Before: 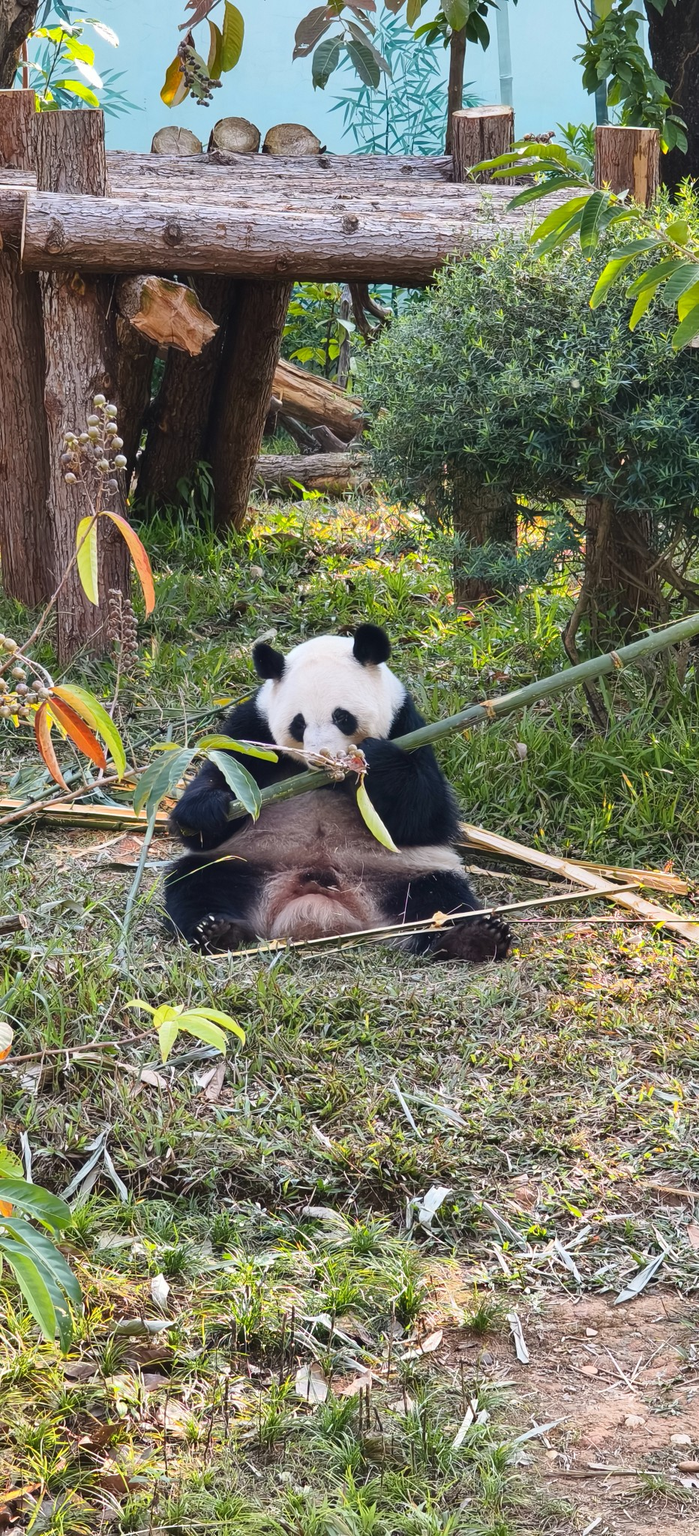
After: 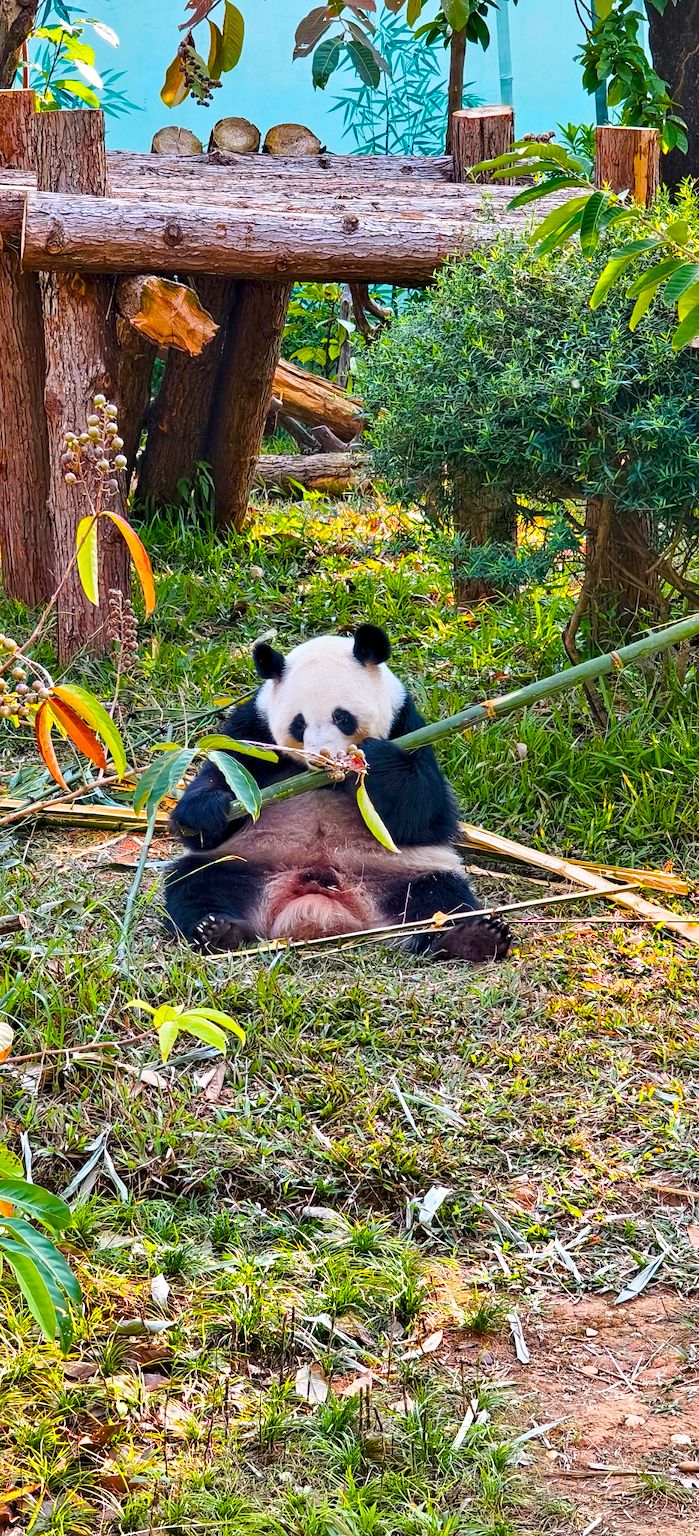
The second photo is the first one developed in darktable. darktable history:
color balance rgb: shadows fall-off 298.553%, white fulcrum 2 EV, highlights fall-off 298.055%, linear chroma grading › global chroma 0.971%, perceptual saturation grading › global saturation 44.786%, perceptual saturation grading › highlights -50.325%, perceptual saturation grading › shadows 30.373%, mask middle-gray fulcrum 99.829%, contrast gray fulcrum 38.295%, contrast -10.084%
contrast equalizer: octaves 7, y [[0.51, 0.537, 0.559, 0.574, 0.599, 0.618], [0.5 ×6], [0.5 ×6], [0 ×6], [0 ×6]]
